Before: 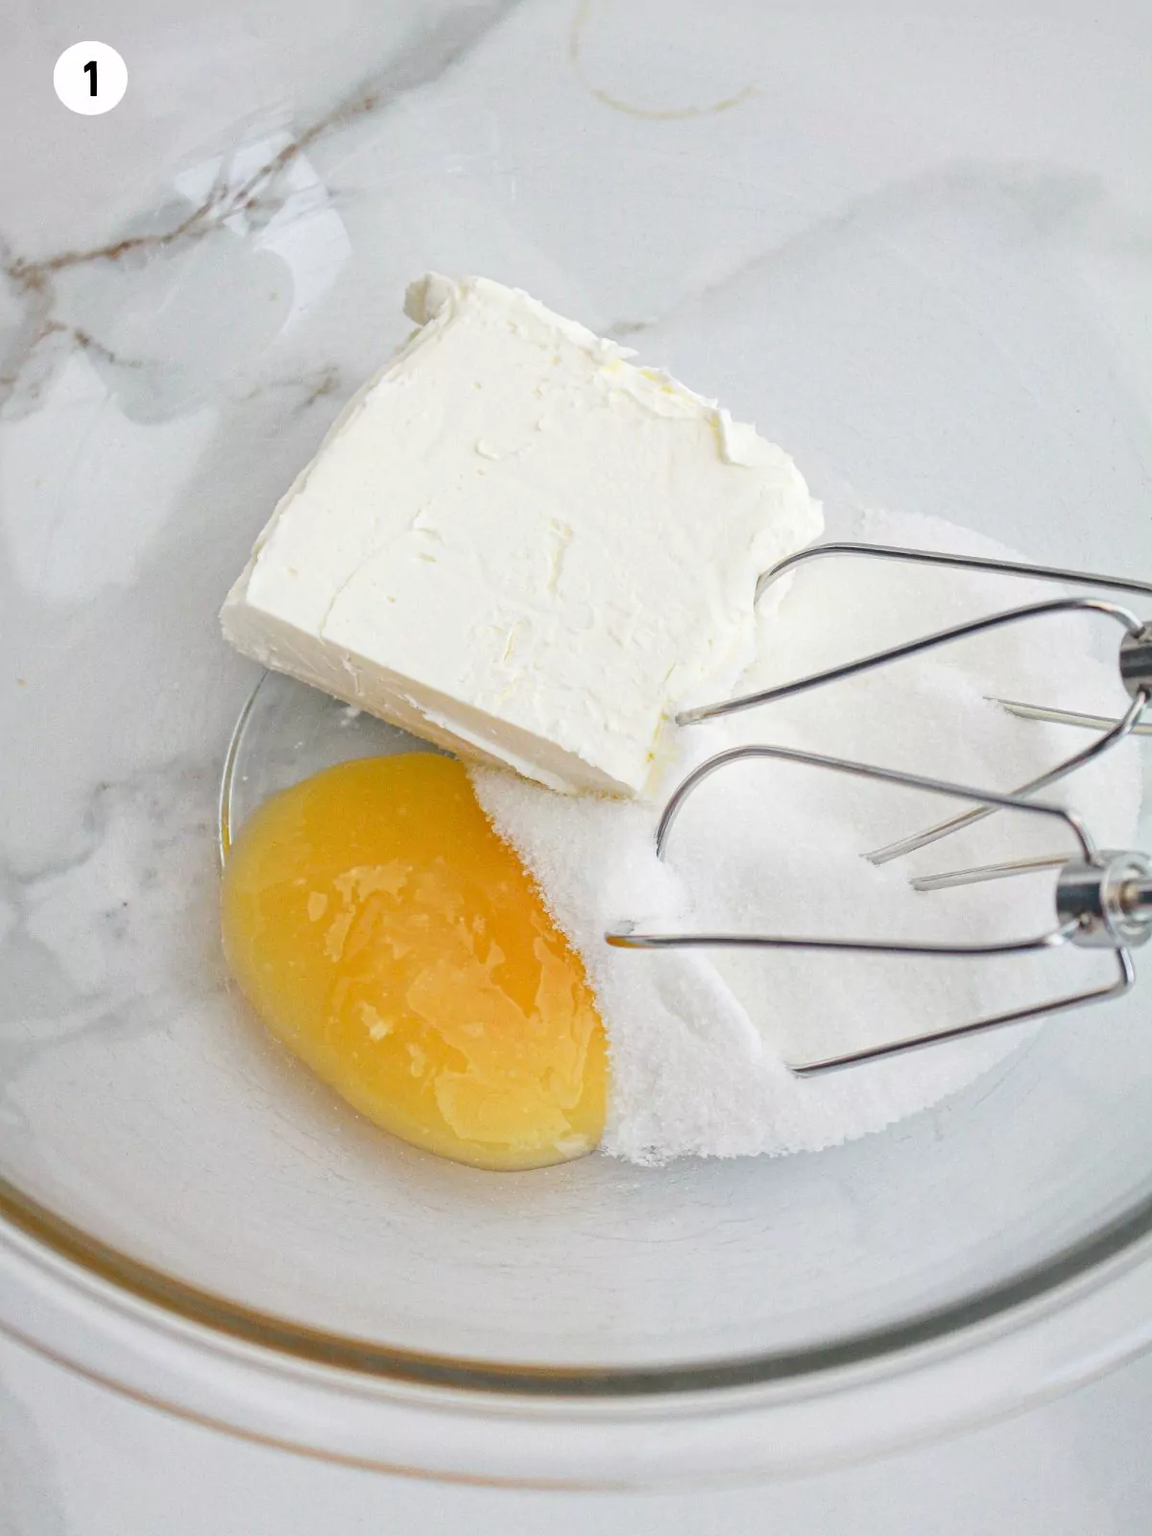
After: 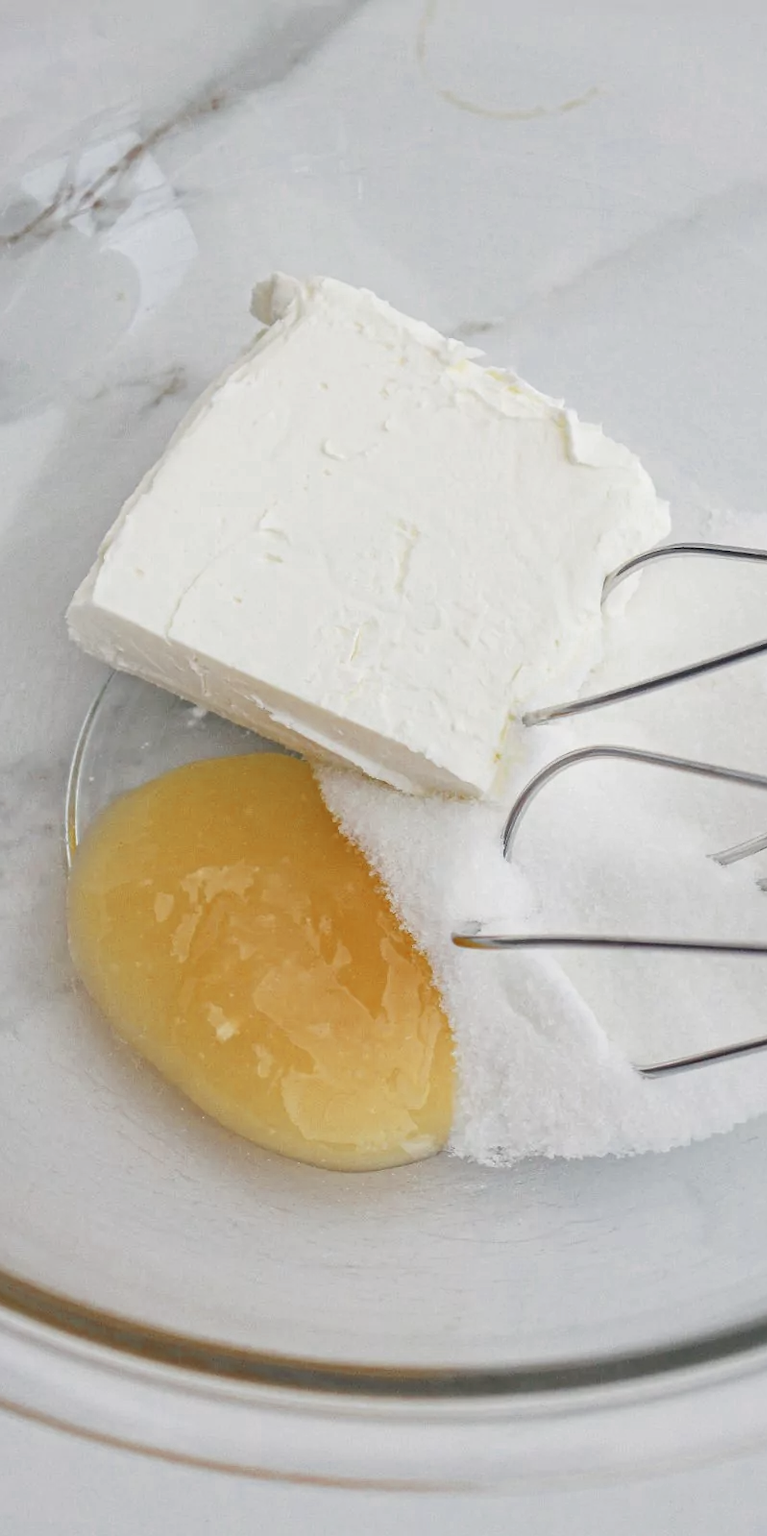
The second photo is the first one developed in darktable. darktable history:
exposure: exposure -0.153 EV, compensate highlight preservation false
crop and rotate: left 13.342%, right 19.991%
color zones: curves: ch0 [(0, 0.5) (0.125, 0.4) (0.25, 0.5) (0.375, 0.4) (0.5, 0.4) (0.625, 0.35) (0.75, 0.35) (0.875, 0.5)]; ch1 [(0, 0.35) (0.125, 0.45) (0.25, 0.35) (0.375, 0.35) (0.5, 0.35) (0.625, 0.35) (0.75, 0.45) (0.875, 0.35)]; ch2 [(0, 0.6) (0.125, 0.5) (0.25, 0.5) (0.375, 0.6) (0.5, 0.6) (0.625, 0.5) (0.75, 0.5) (0.875, 0.5)]
